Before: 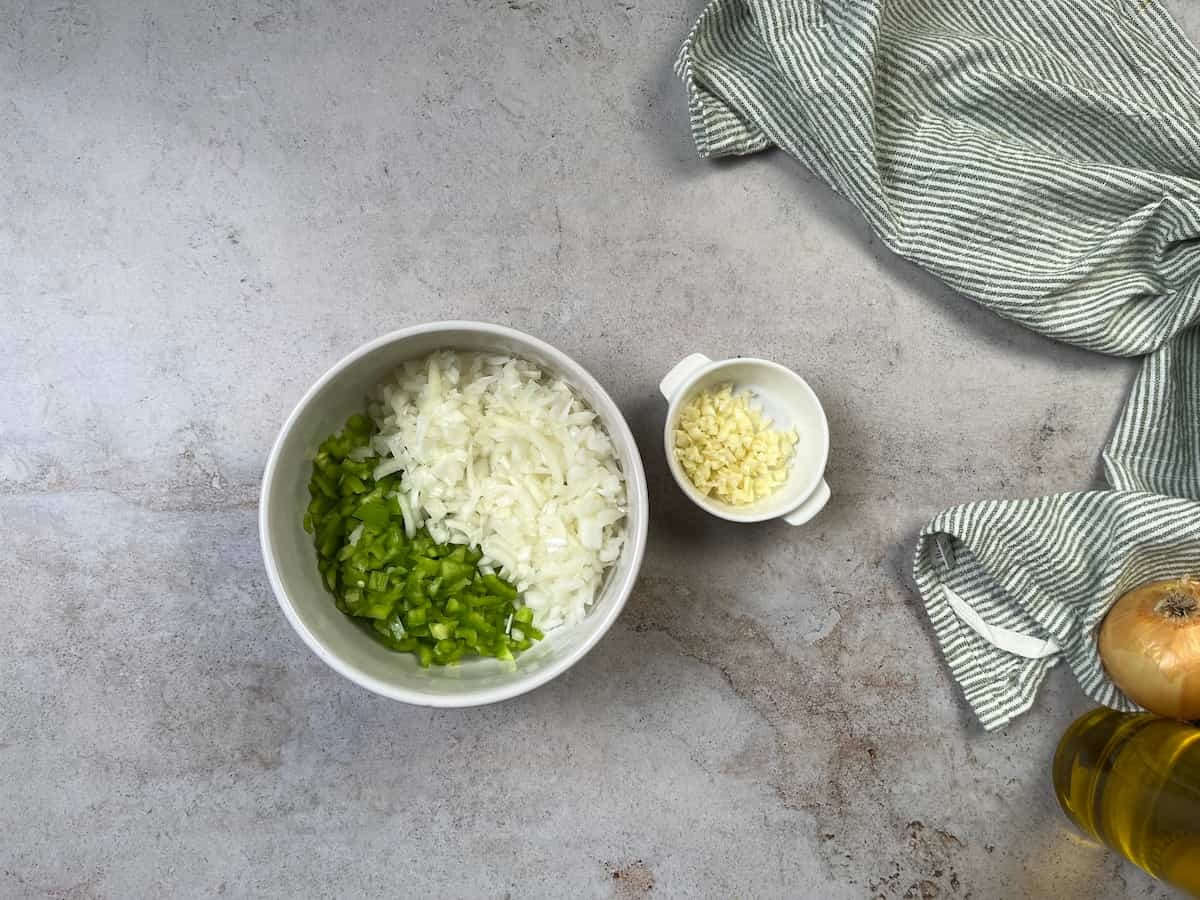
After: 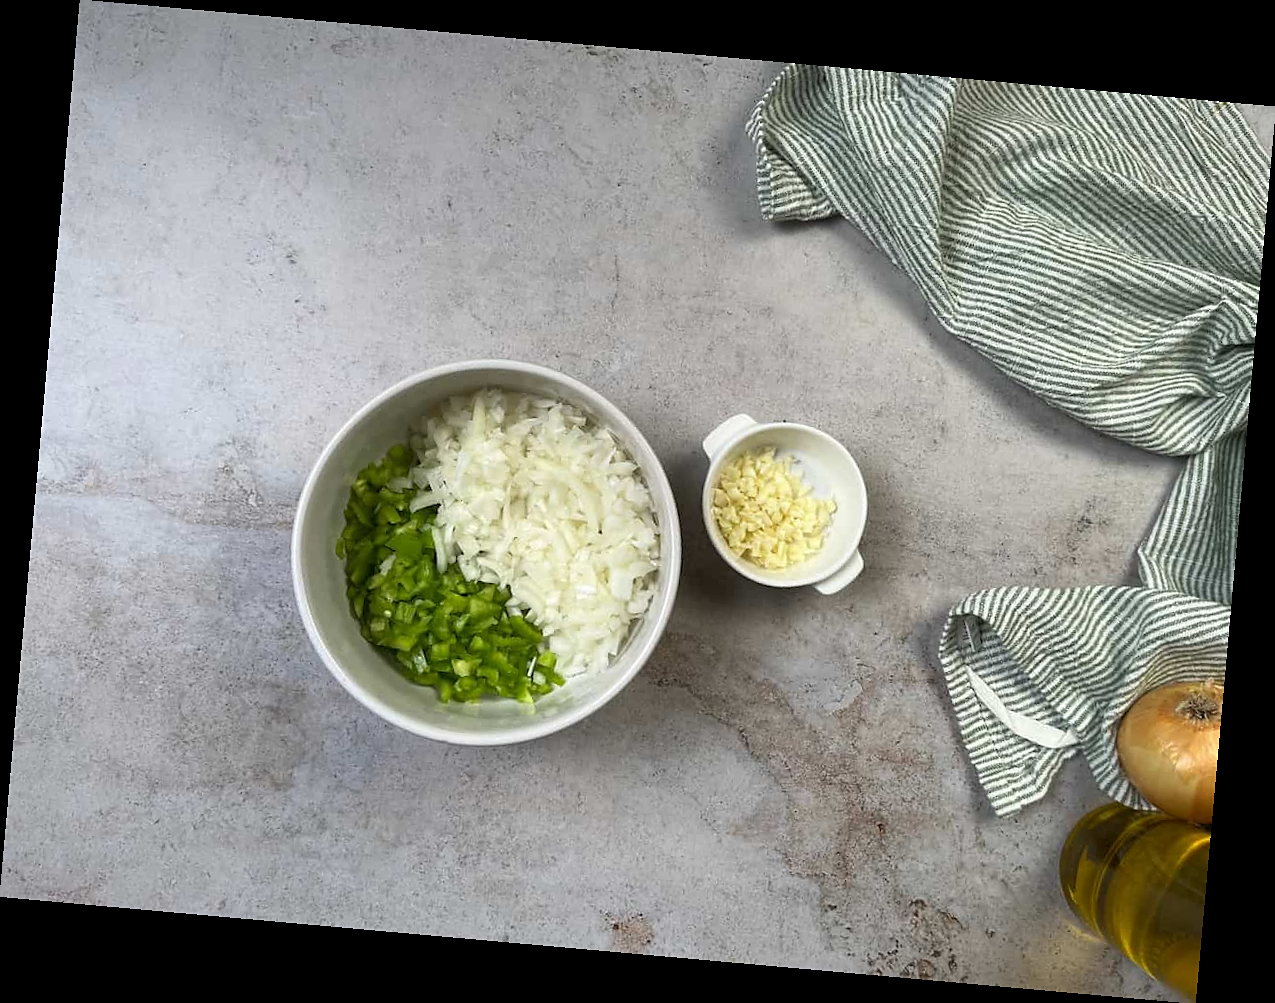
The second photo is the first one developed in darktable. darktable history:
rotate and perspective: rotation 5.12°, automatic cropping off
sharpen: radius 1.559, amount 0.373, threshold 1.271
